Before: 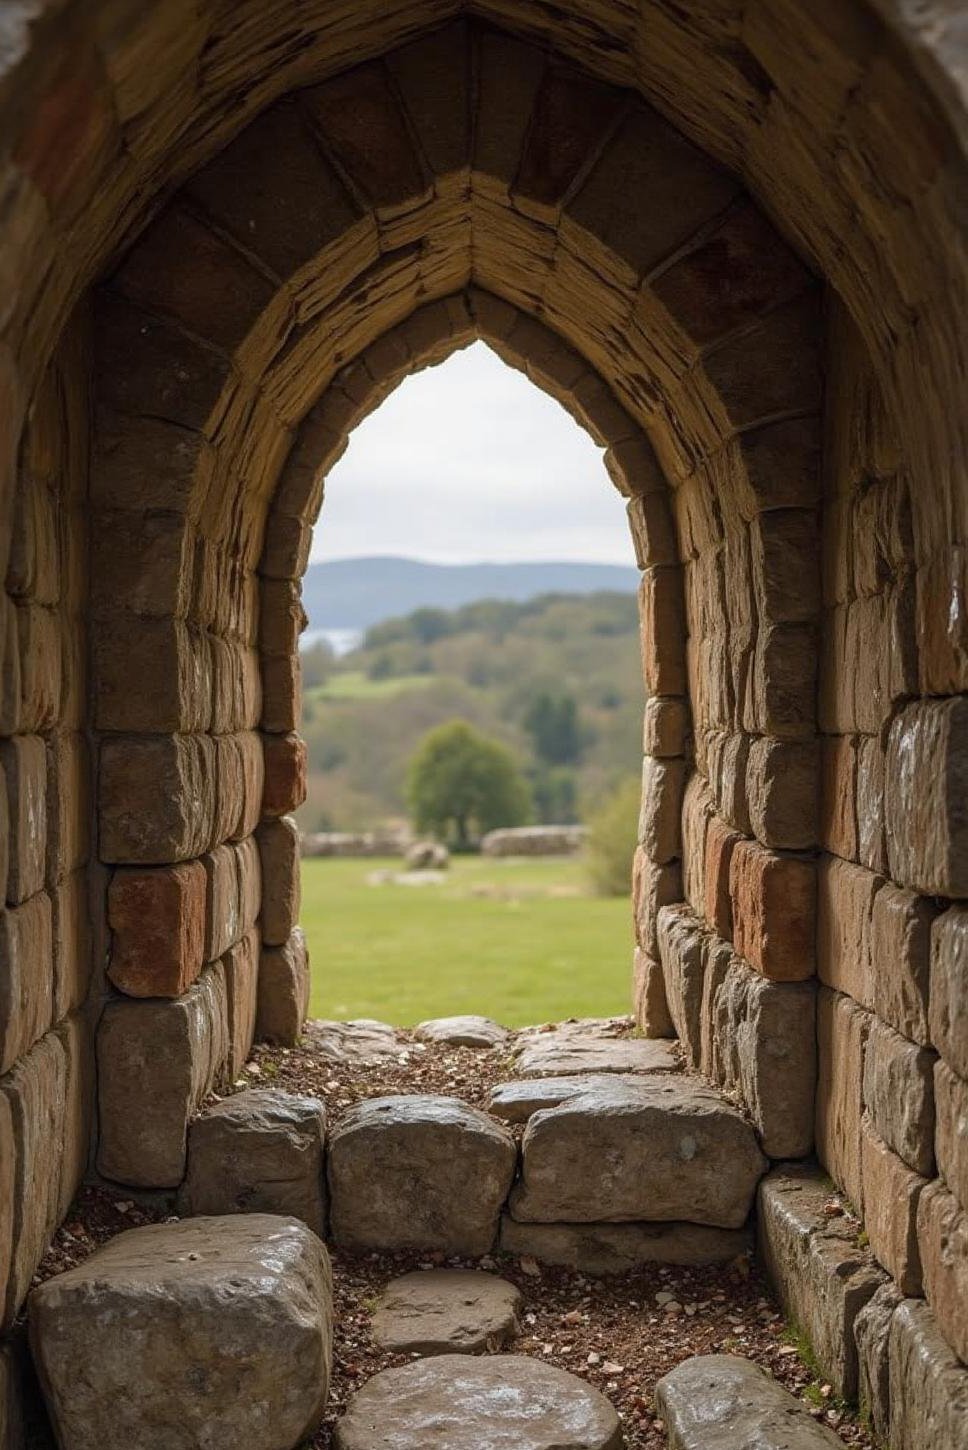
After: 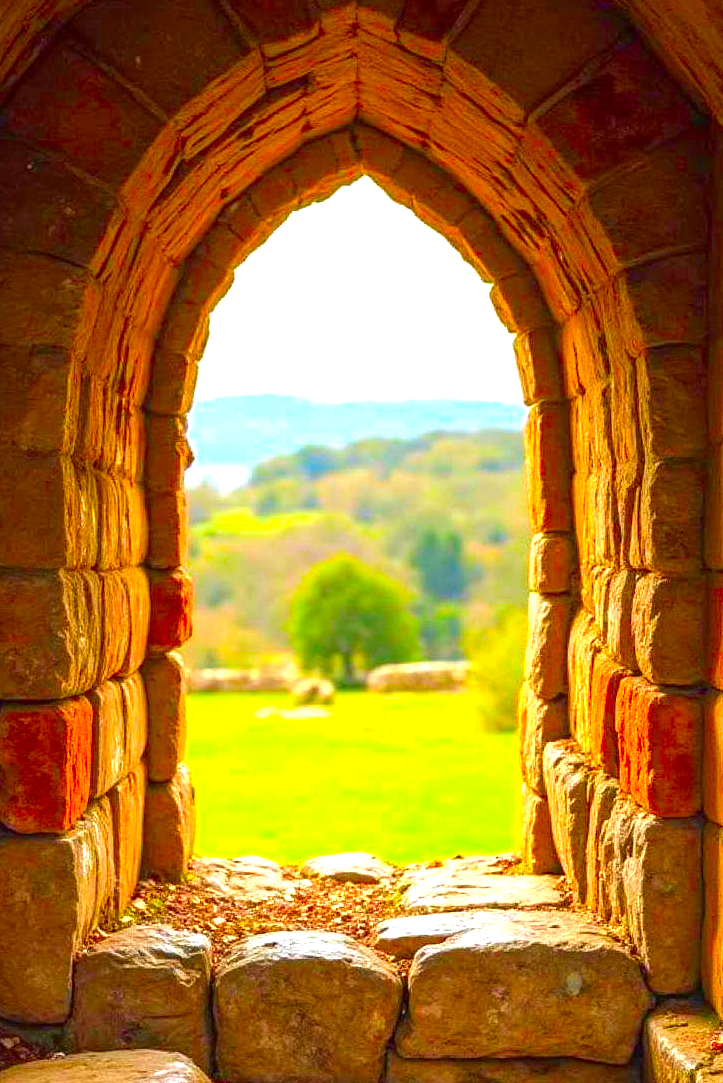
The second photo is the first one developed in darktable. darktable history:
exposure: black level correction 0, exposure 1.388 EV, compensate exposure bias true, compensate highlight preservation false
color correction: saturation 3
crop and rotate: left 11.831%, top 11.346%, right 13.429%, bottom 13.899%
rotate and perspective: crop left 0, crop top 0
